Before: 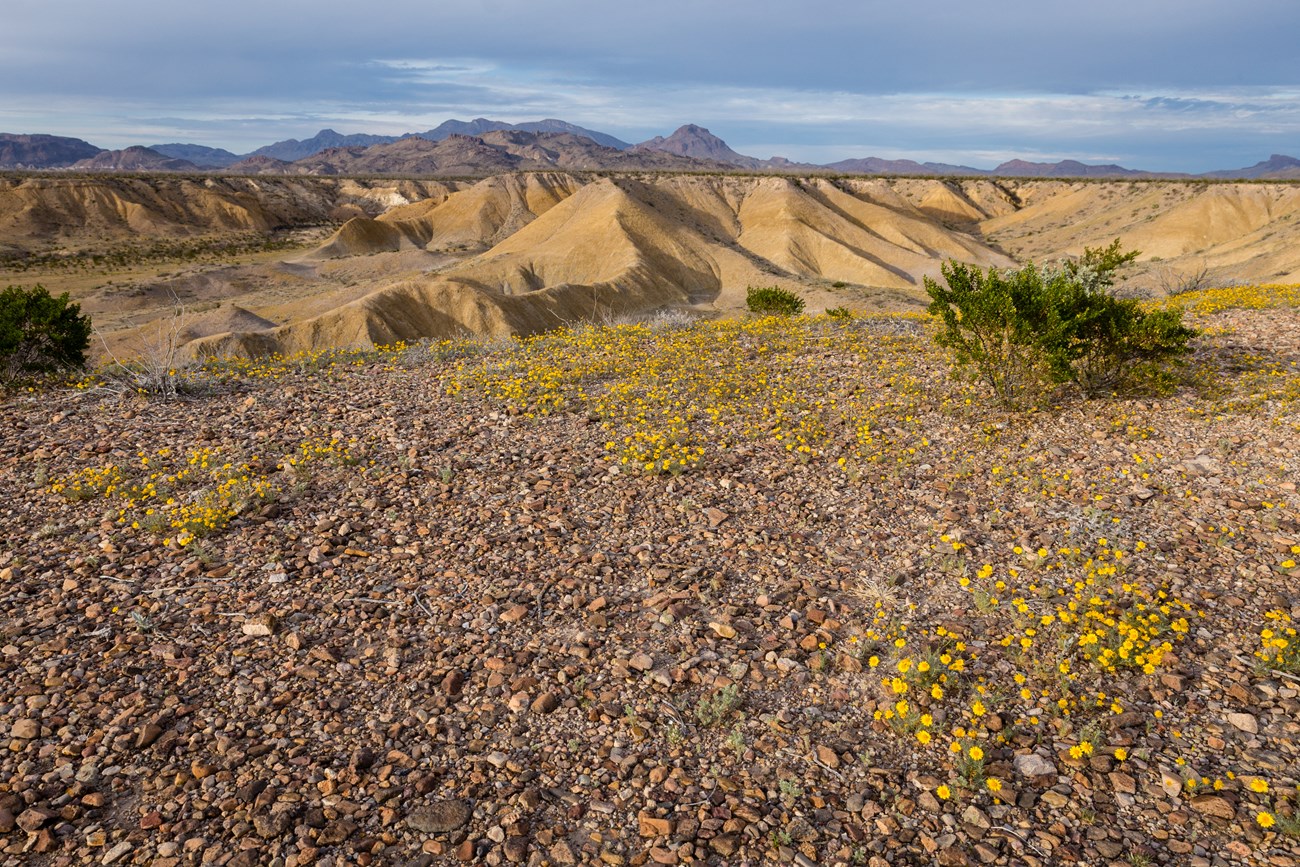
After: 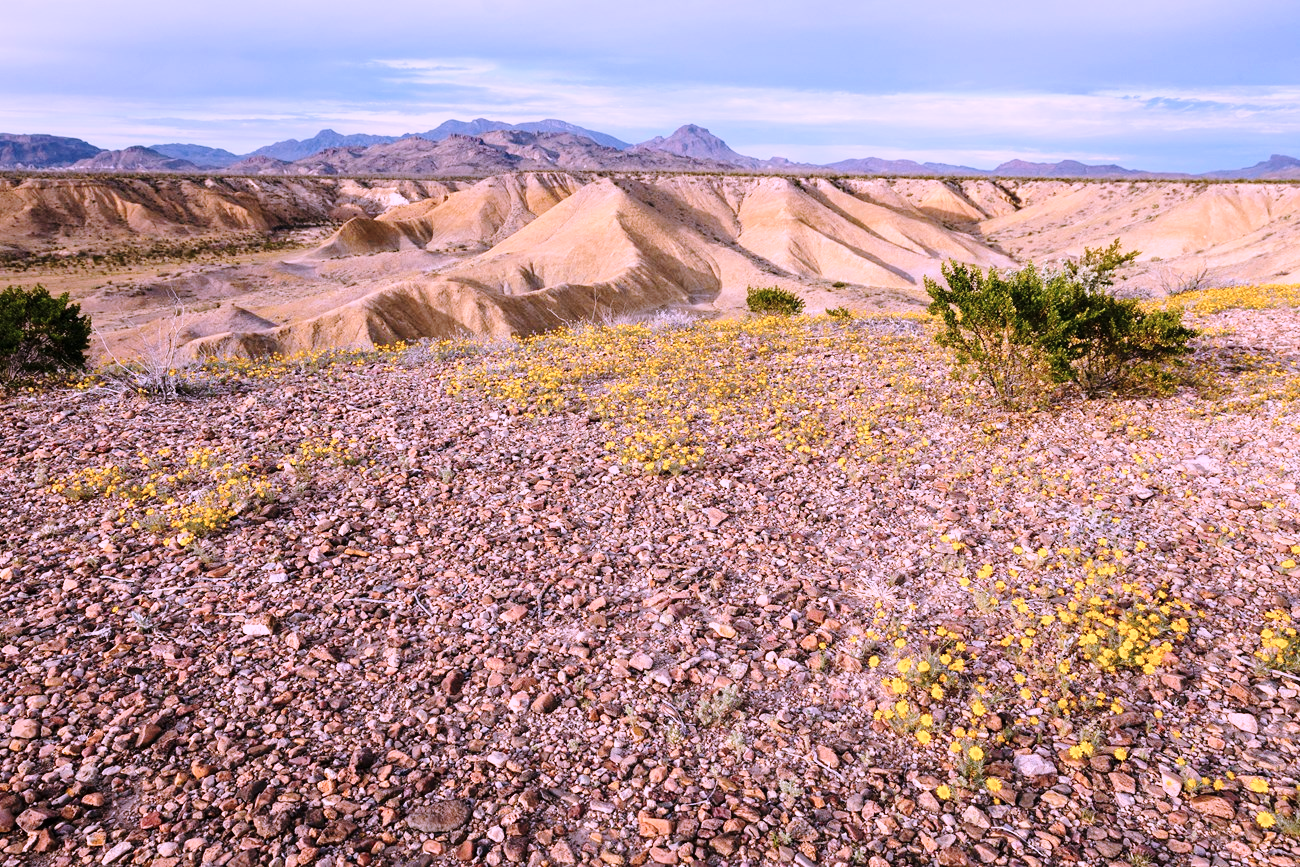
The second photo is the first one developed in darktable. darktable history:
base curve: curves: ch0 [(0, 0) (0.028, 0.03) (0.121, 0.232) (0.46, 0.748) (0.859, 0.968) (1, 1)], preserve colors none
color correction: highlights a* 15.17, highlights b* -25.77
